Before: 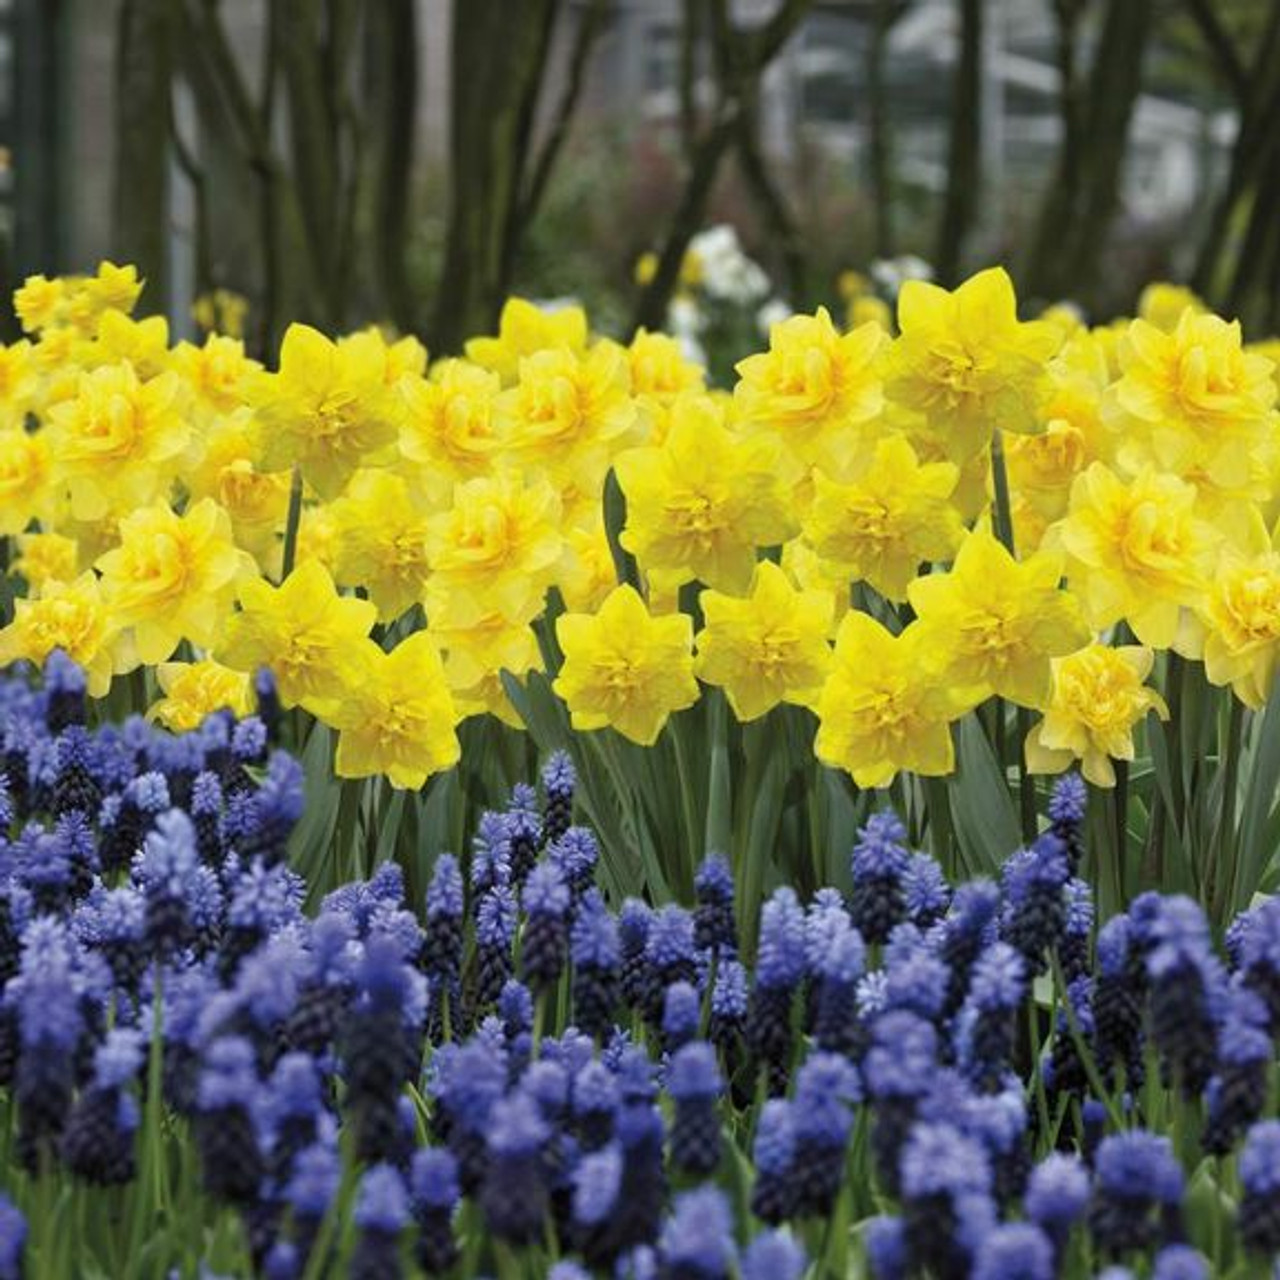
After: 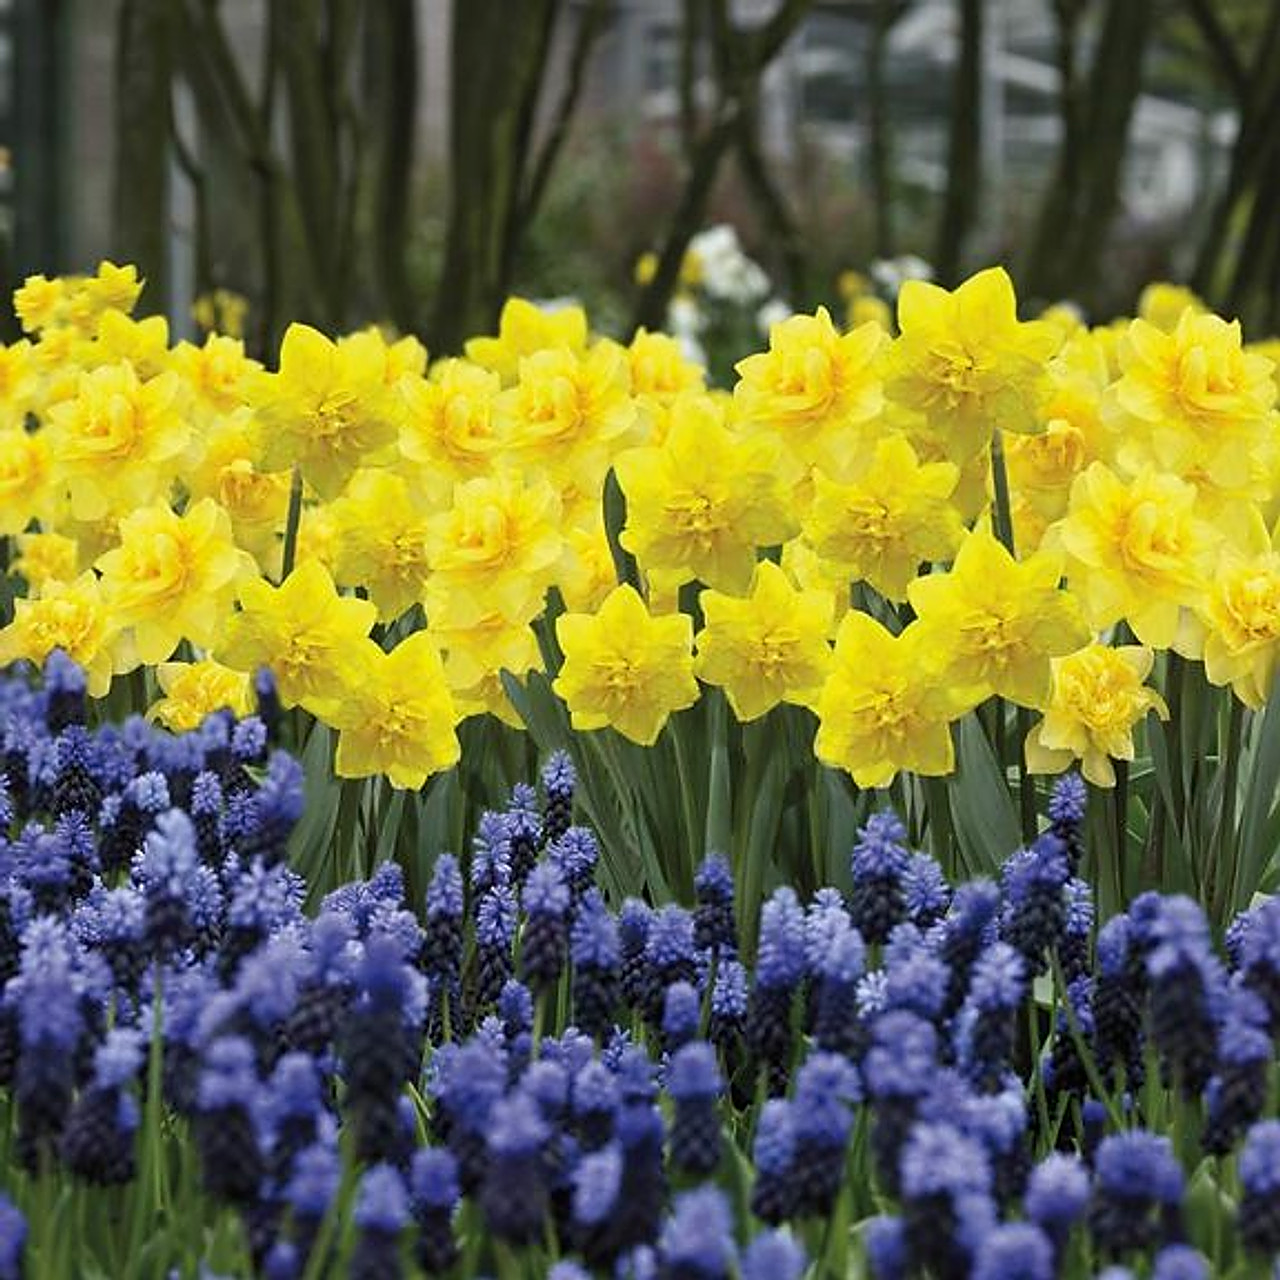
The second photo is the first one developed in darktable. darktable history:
contrast brightness saturation: contrast 0.081, saturation 0.017
sharpen: radius 1.384, amount 1.25, threshold 0.654
